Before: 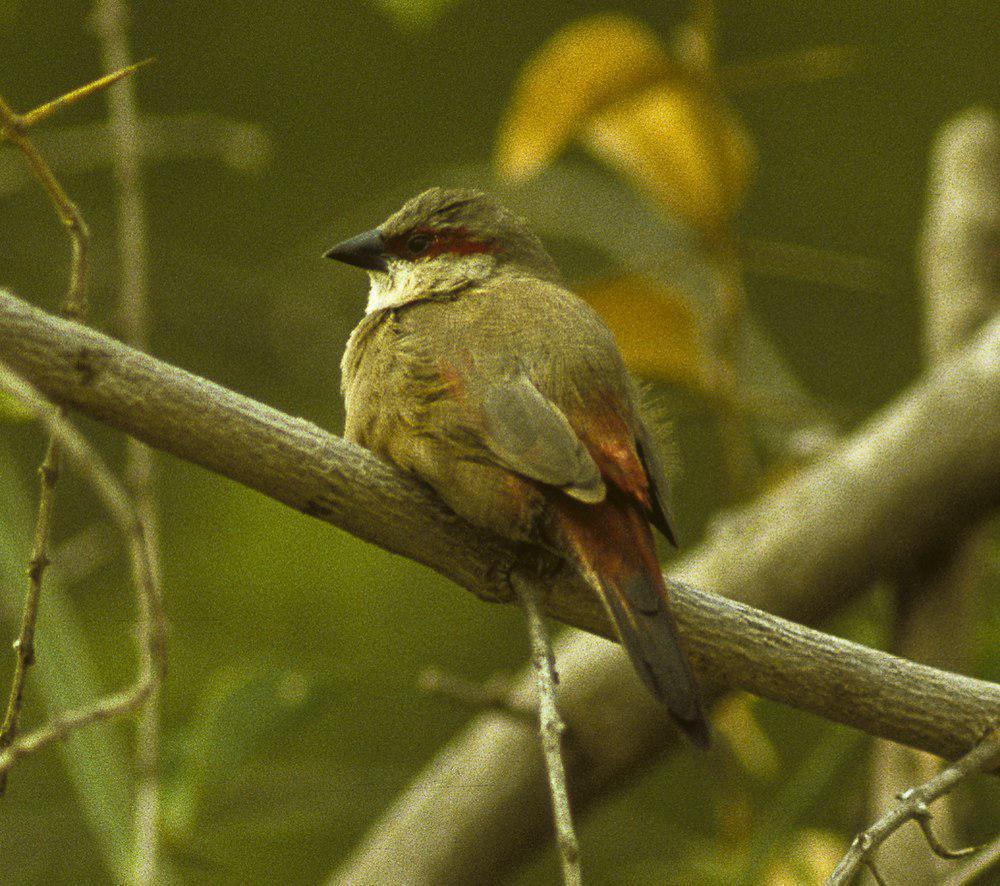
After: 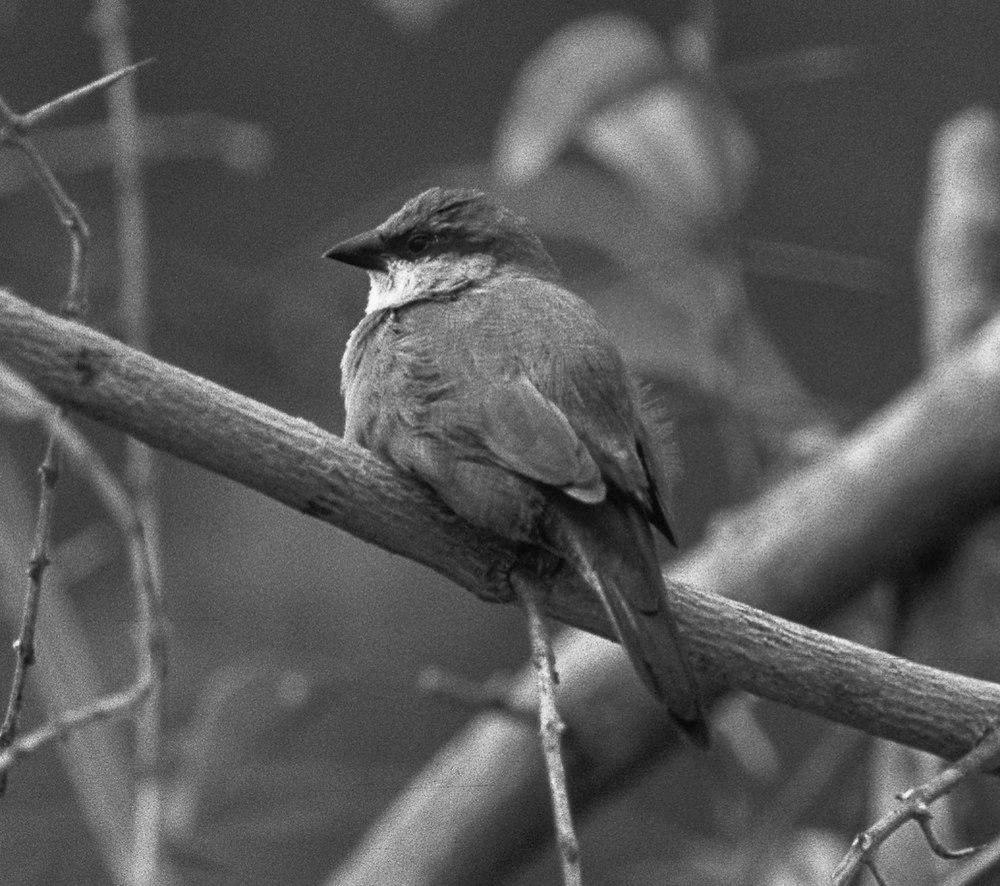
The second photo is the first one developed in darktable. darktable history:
exposure: black level correction 0.005, exposure 0.014 EV, compensate highlight preservation false
monochrome: on, module defaults
